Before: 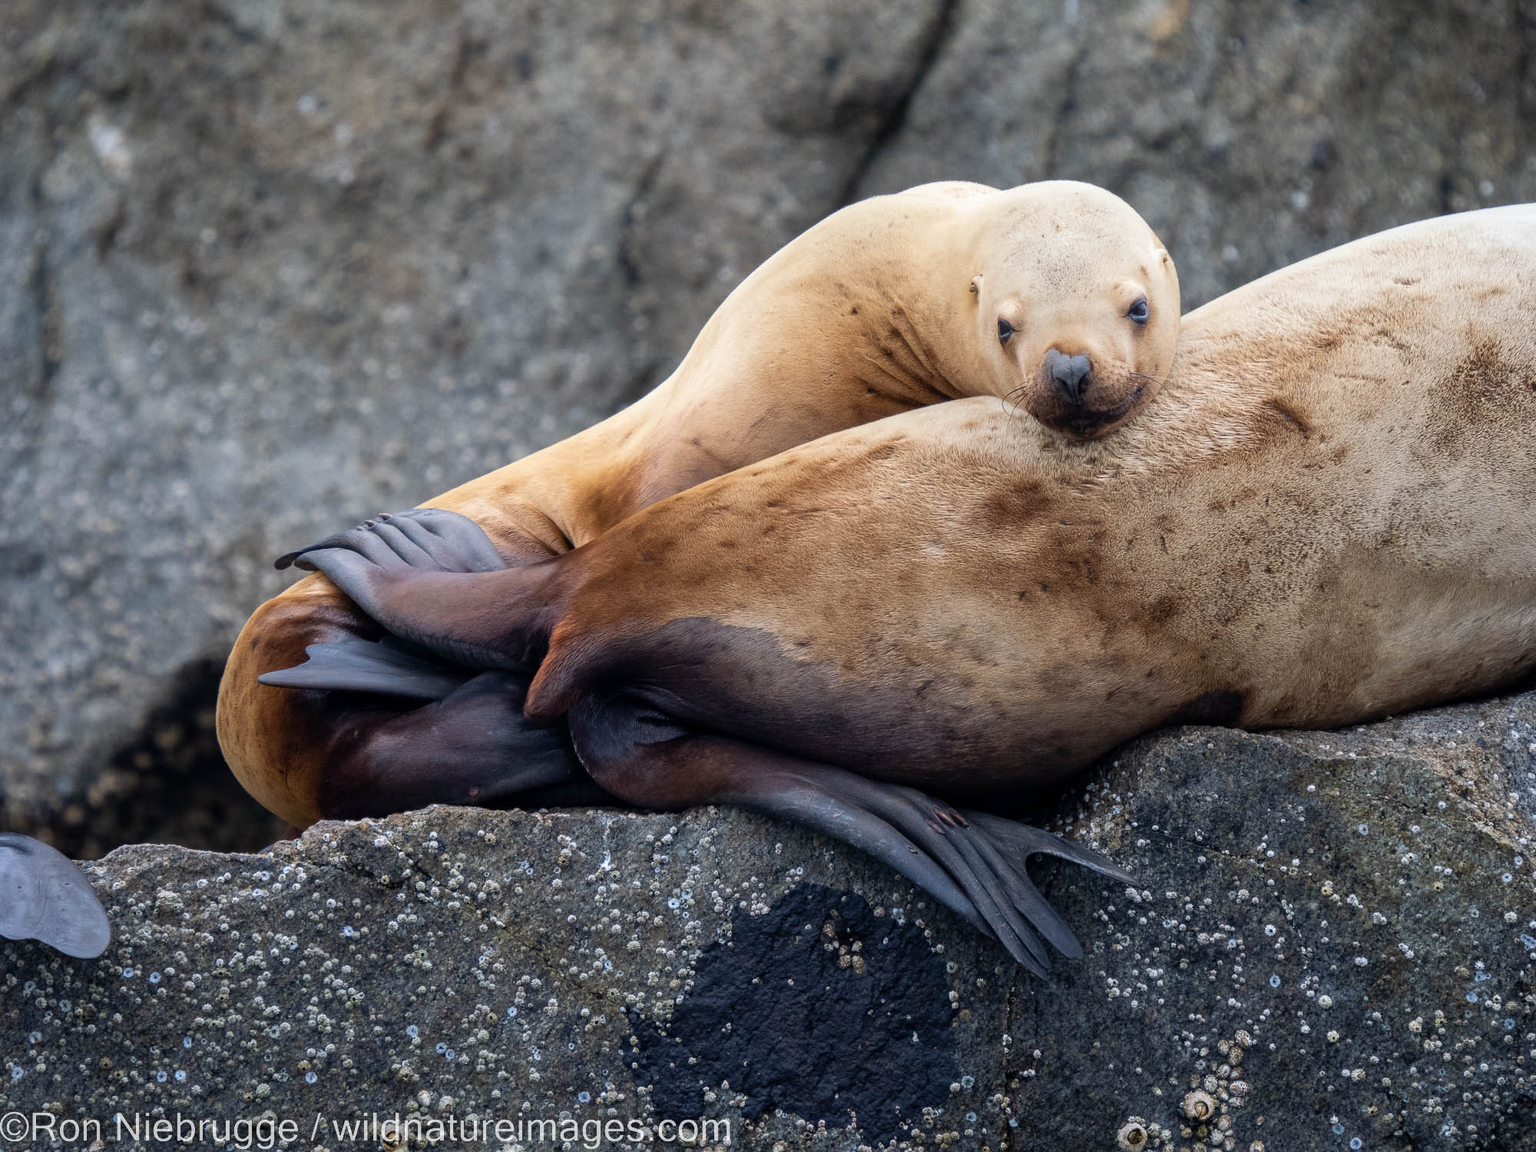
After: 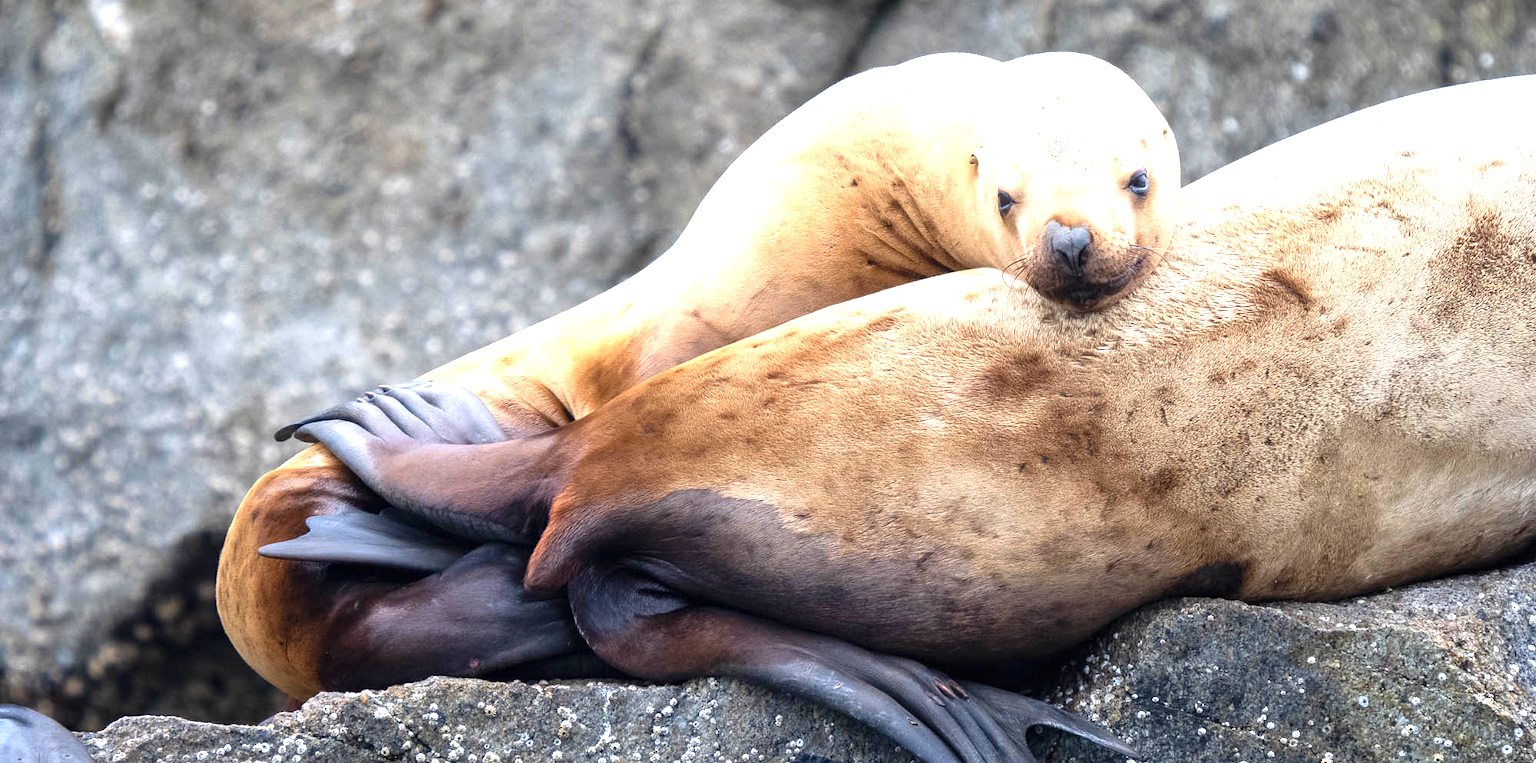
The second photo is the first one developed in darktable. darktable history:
exposure: black level correction 0, exposure 1.2 EV, compensate exposure bias true, compensate highlight preservation false
crop: top 11.174%, bottom 22.521%
